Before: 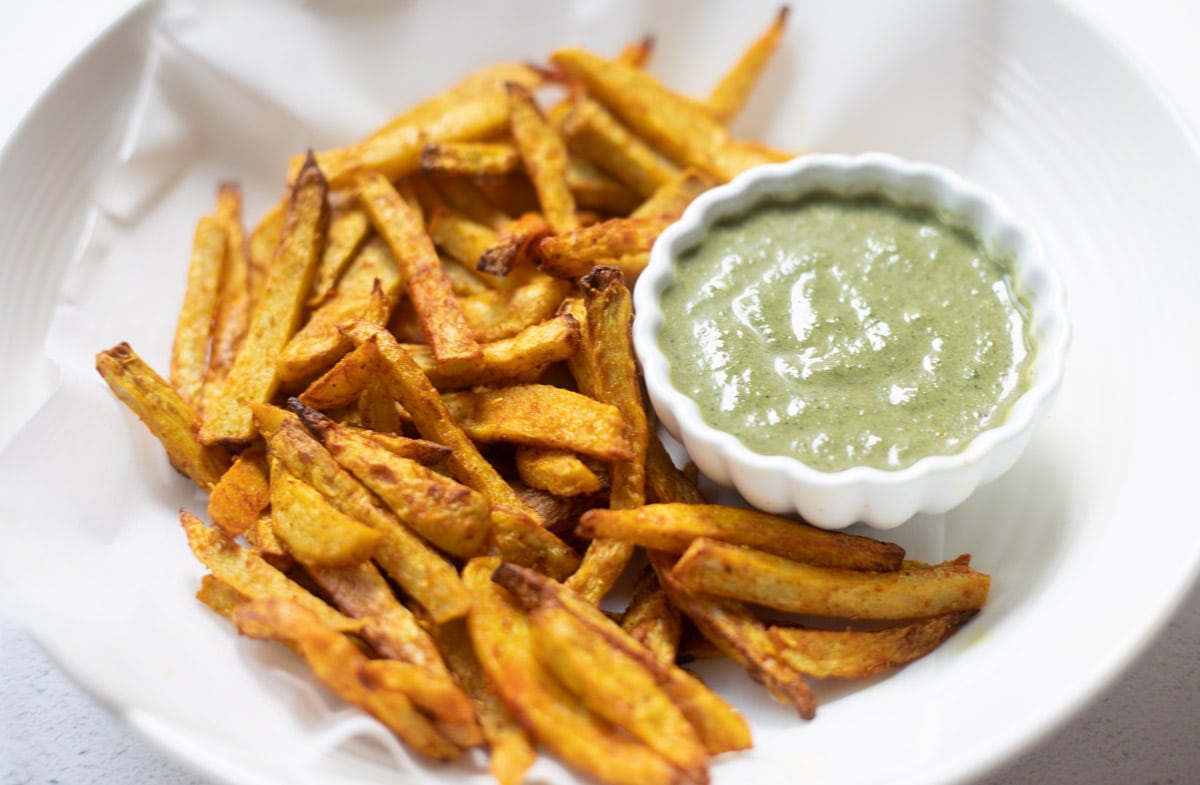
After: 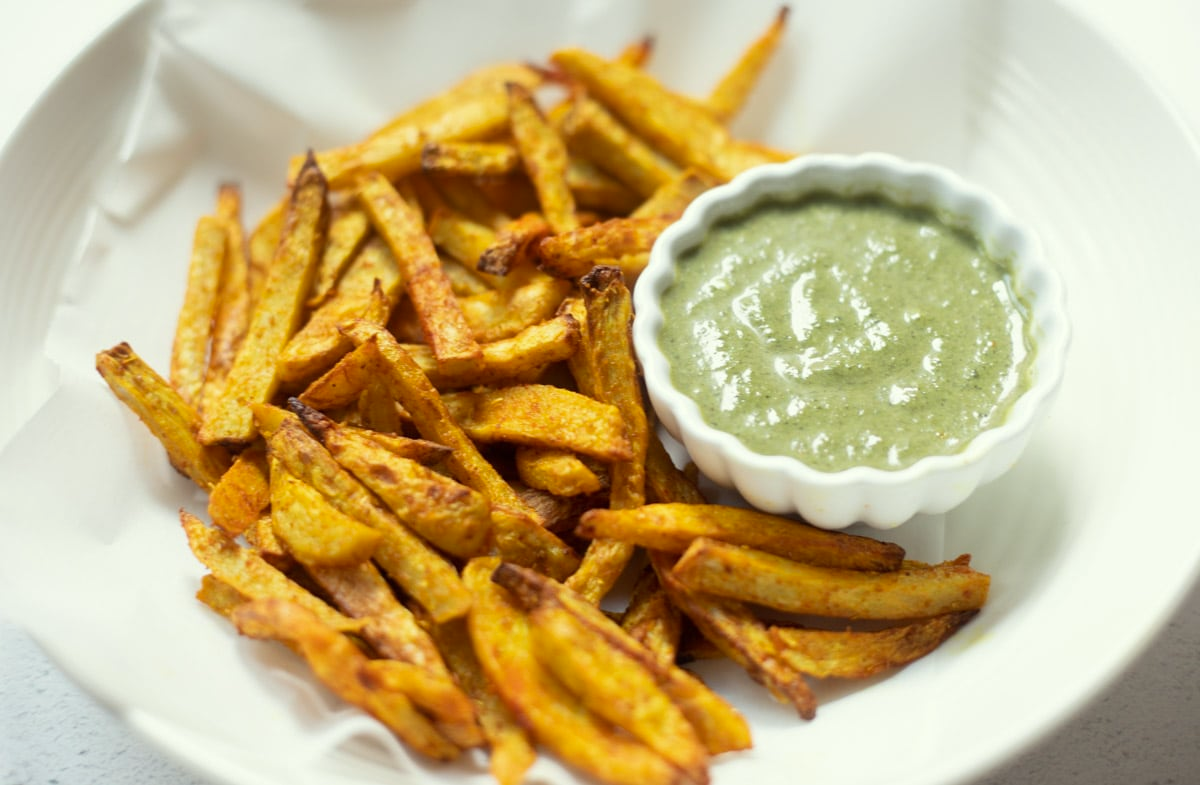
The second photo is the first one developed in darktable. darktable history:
color correction: highlights a* -4.5, highlights b* 6.9
